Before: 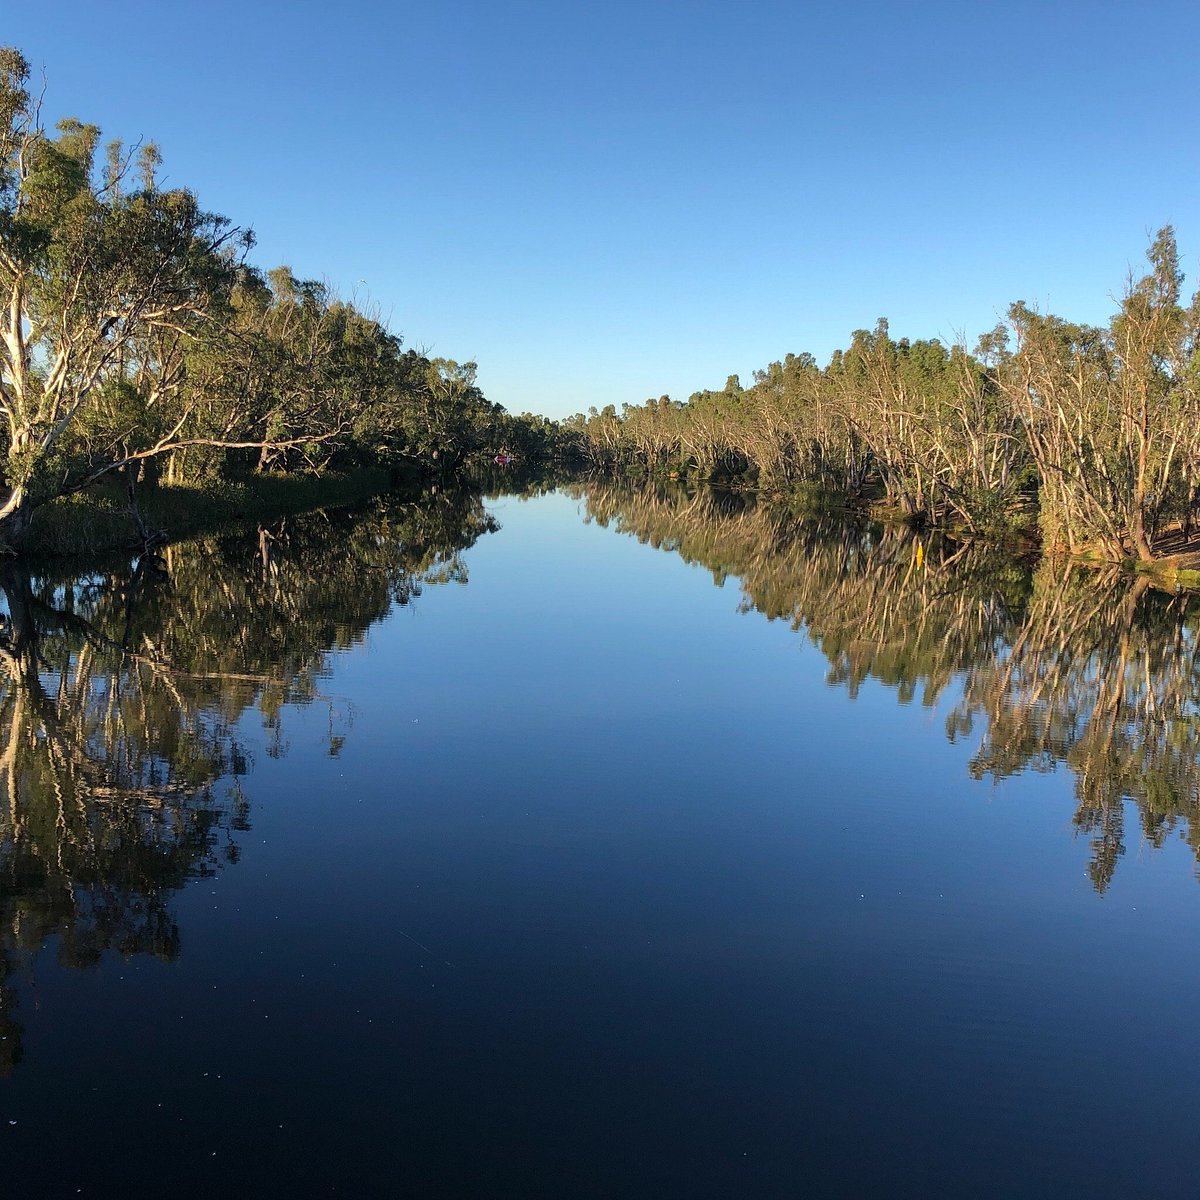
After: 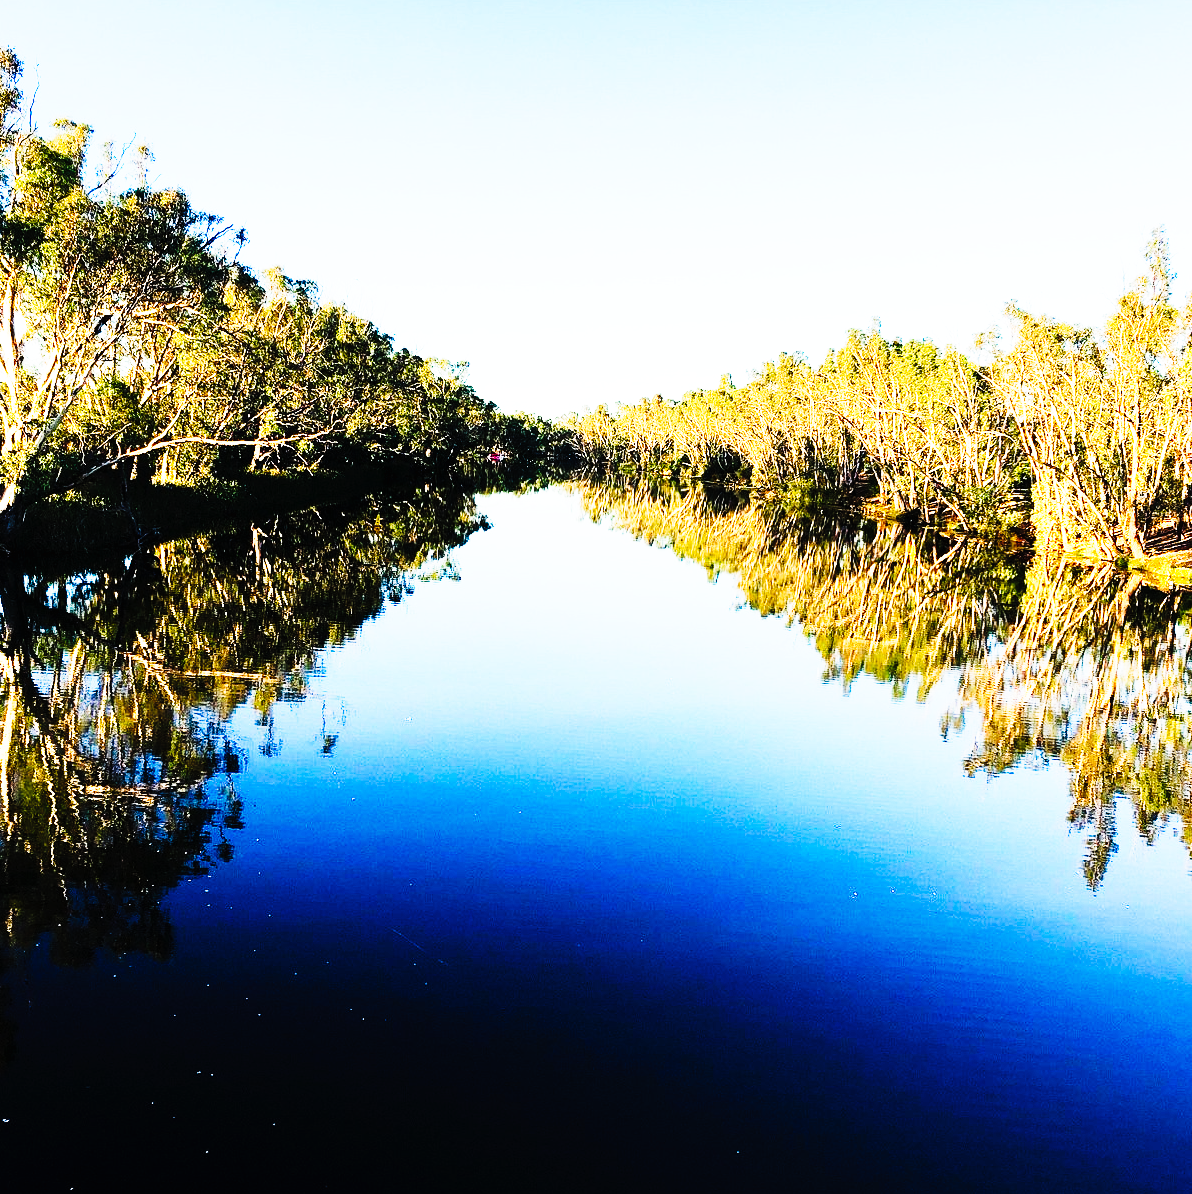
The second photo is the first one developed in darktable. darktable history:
base curve: curves: ch0 [(0, 0.003) (0.001, 0.002) (0.006, 0.004) (0.02, 0.022) (0.048, 0.086) (0.094, 0.234) (0.162, 0.431) (0.258, 0.629) (0.385, 0.8) (0.548, 0.918) (0.751, 0.988) (1, 1)], preserve colors none
tone curve: curves: ch0 [(0, 0) (0.003, 0.002) (0.011, 0.005) (0.025, 0.011) (0.044, 0.017) (0.069, 0.021) (0.1, 0.027) (0.136, 0.035) (0.177, 0.05) (0.224, 0.076) (0.277, 0.126) (0.335, 0.212) (0.399, 0.333) (0.468, 0.473) (0.543, 0.627) (0.623, 0.784) (0.709, 0.9) (0.801, 0.963) (0.898, 0.988) (1, 1)], preserve colors none
crop and rotate: left 0.614%, top 0.179%, bottom 0.309%
